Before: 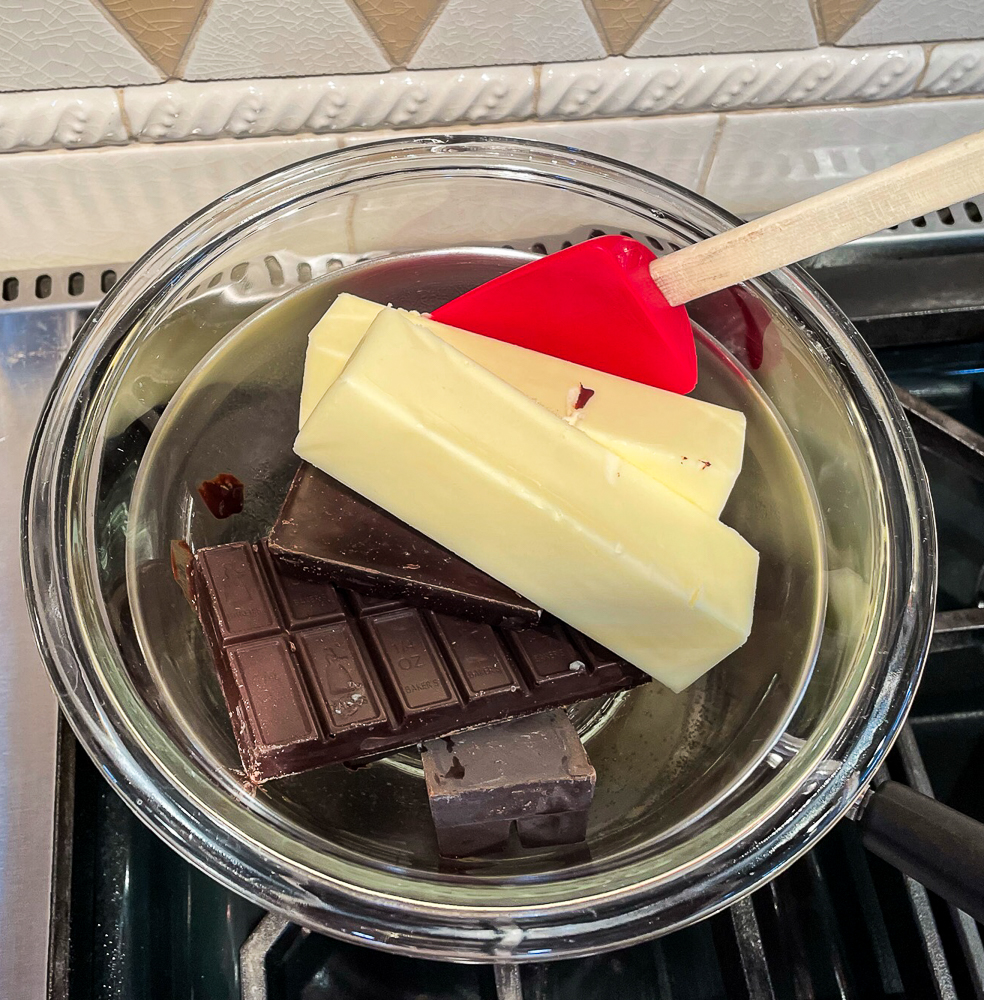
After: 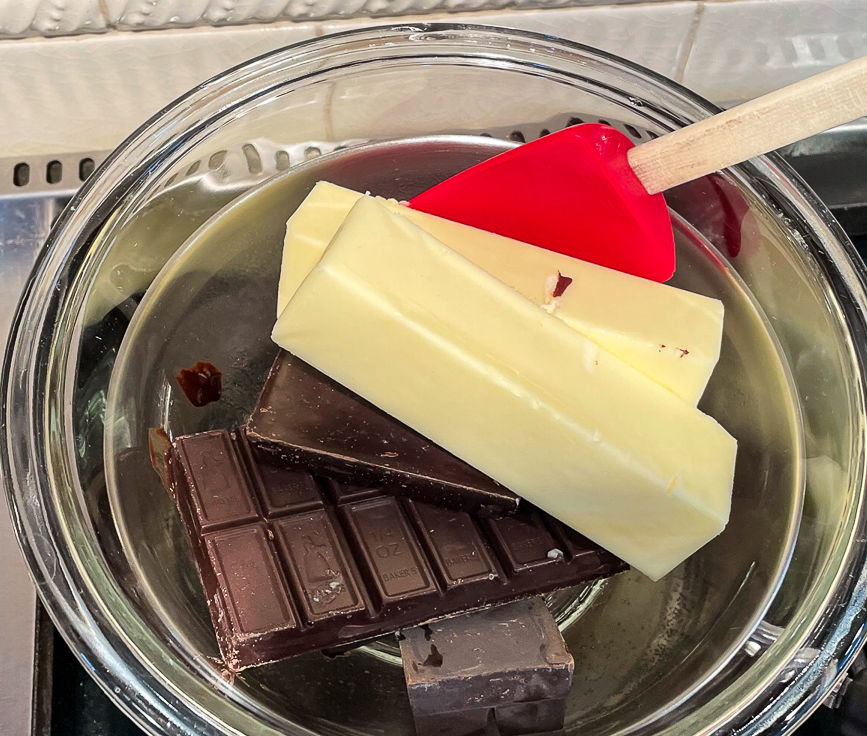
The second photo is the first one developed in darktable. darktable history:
crop and rotate: left 2.31%, top 11.265%, right 9.513%, bottom 15.091%
